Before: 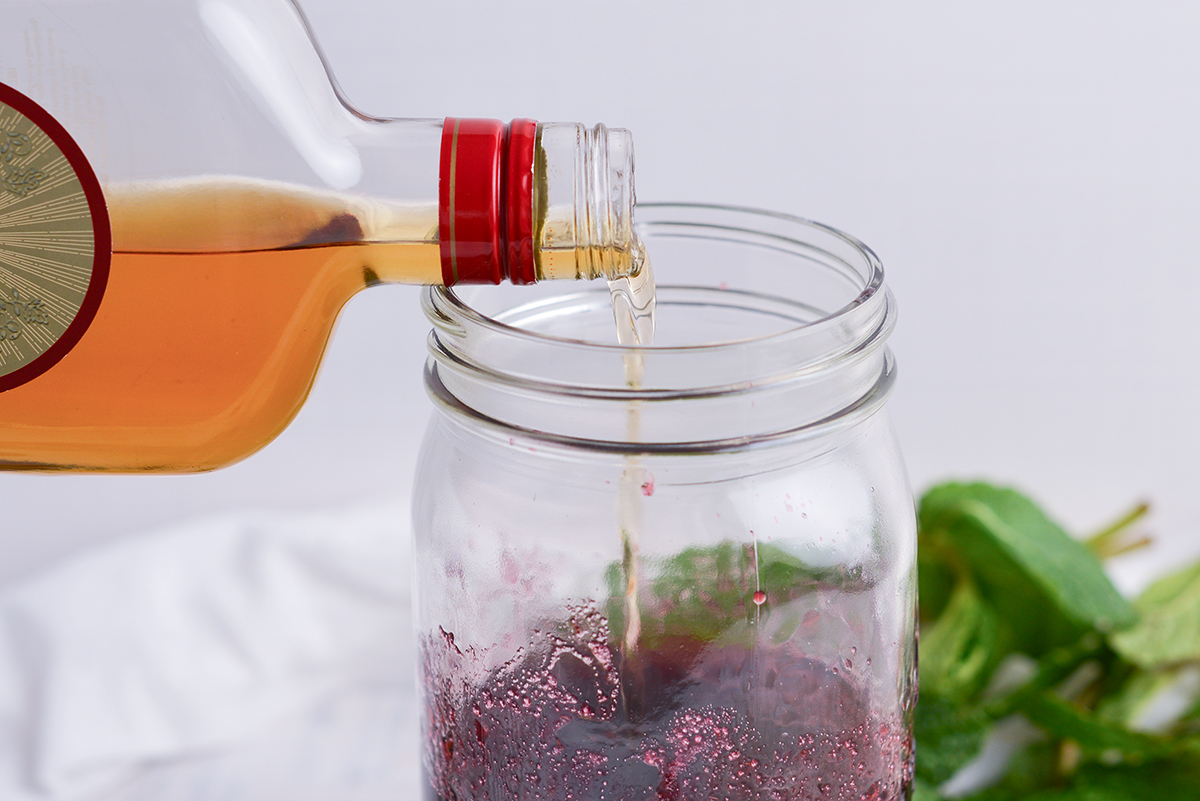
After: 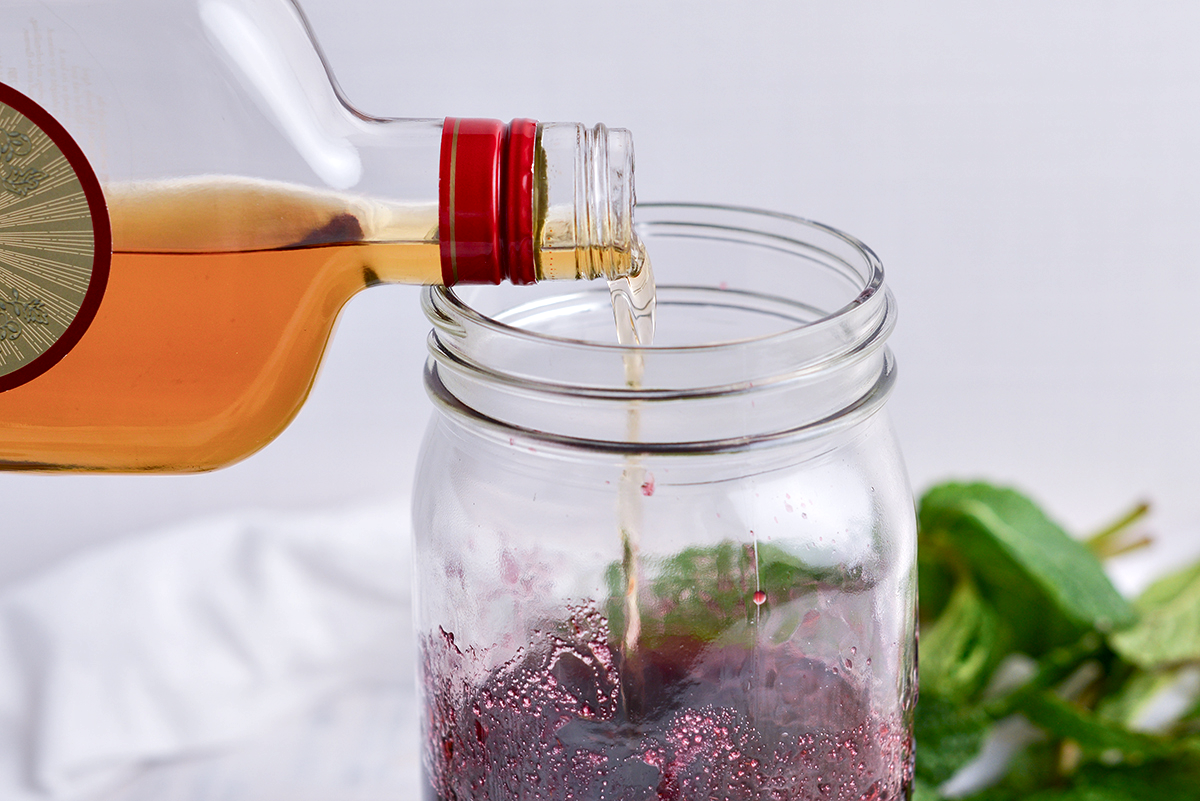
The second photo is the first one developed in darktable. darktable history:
contrast equalizer: octaves 7, y [[0.6 ×6], [0.55 ×6], [0 ×6], [0 ×6], [0 ×6]], mix 0.335
local contrast: highlights 107%, shadows 100%, detail 119%, midtone range 0.2
